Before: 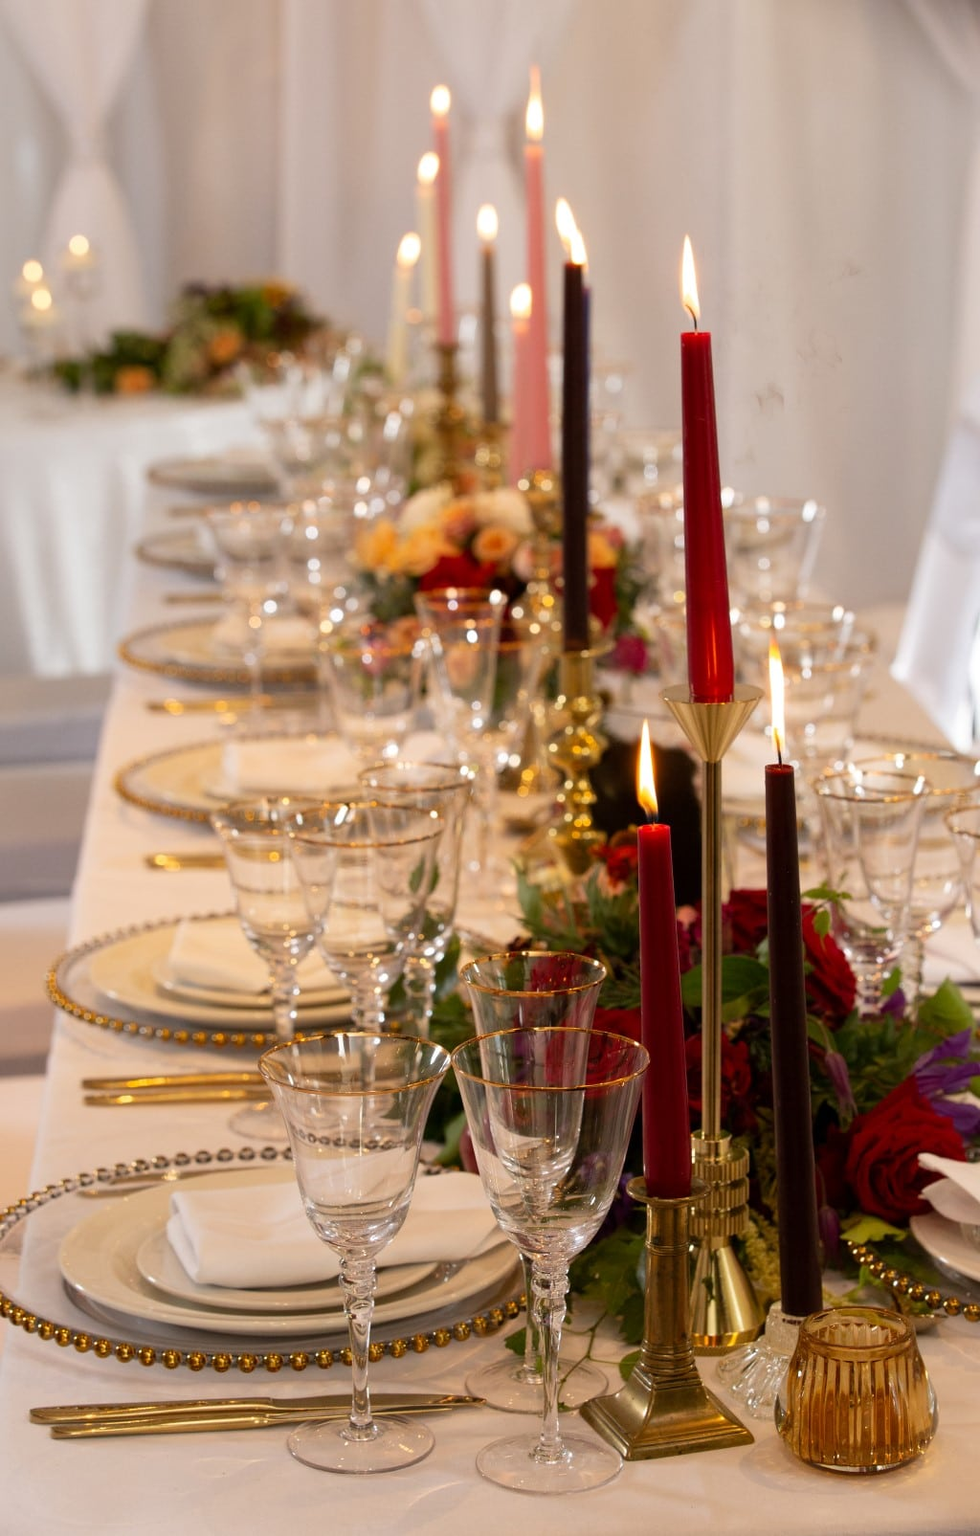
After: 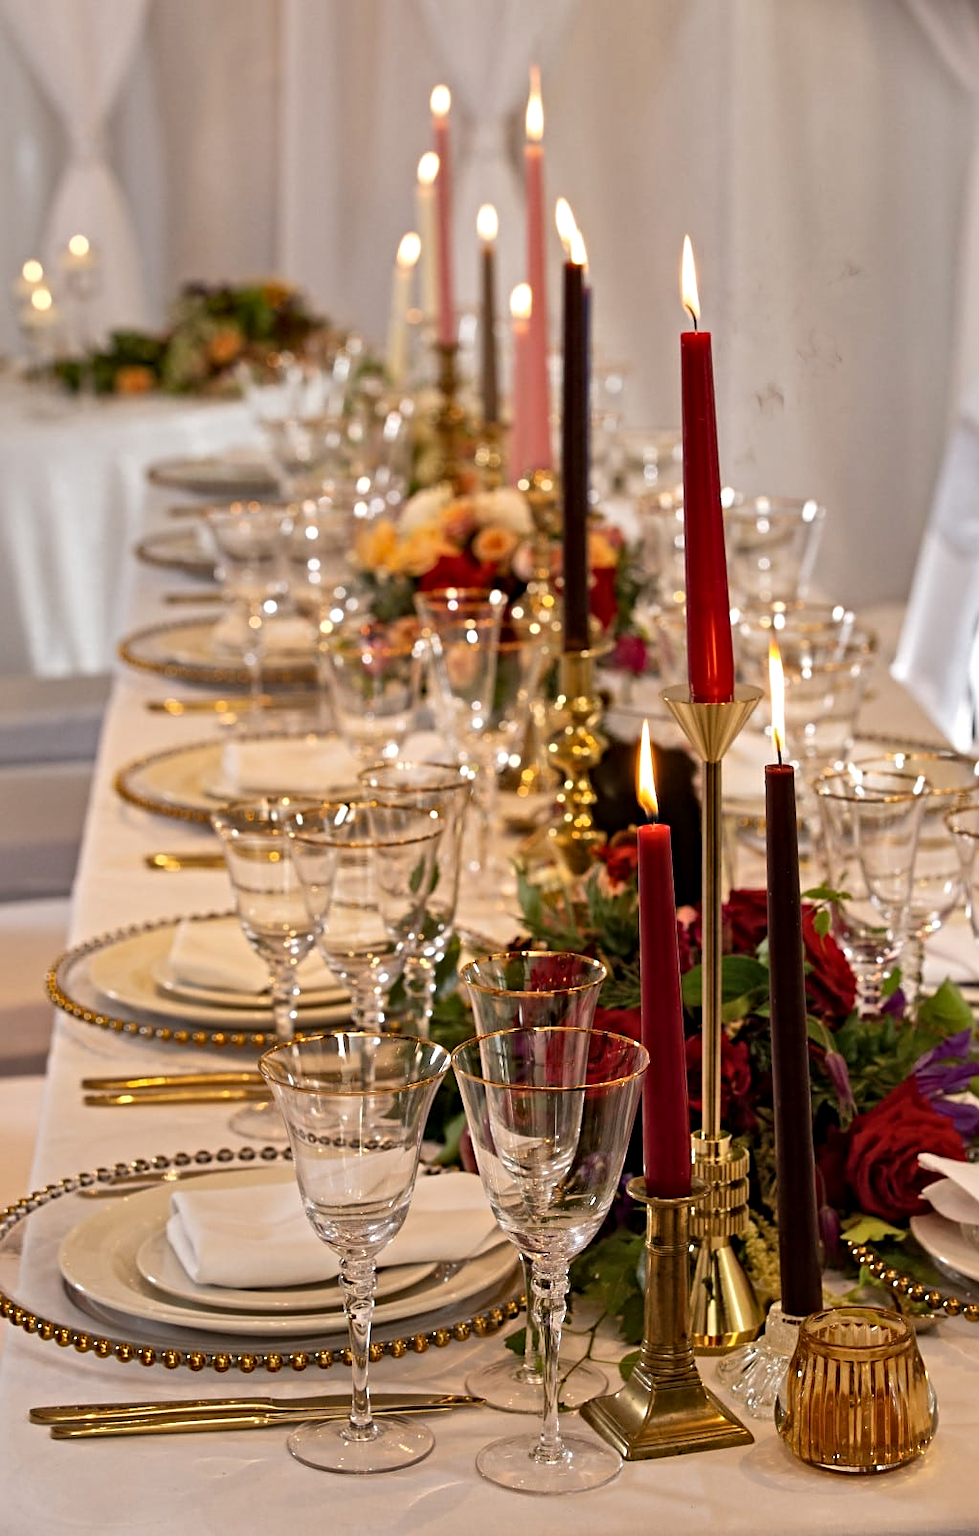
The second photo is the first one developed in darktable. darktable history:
sharpen: on, module defaults
shadows and highlights: soften with gaussian
contrast equalizer: octaves 7, y [[0.5, 0.5, 0.501, 0.63, 0.504, 0.5], [0.5 ×6], [0.5 ×6], [0 ×6], [0 ×6]]
